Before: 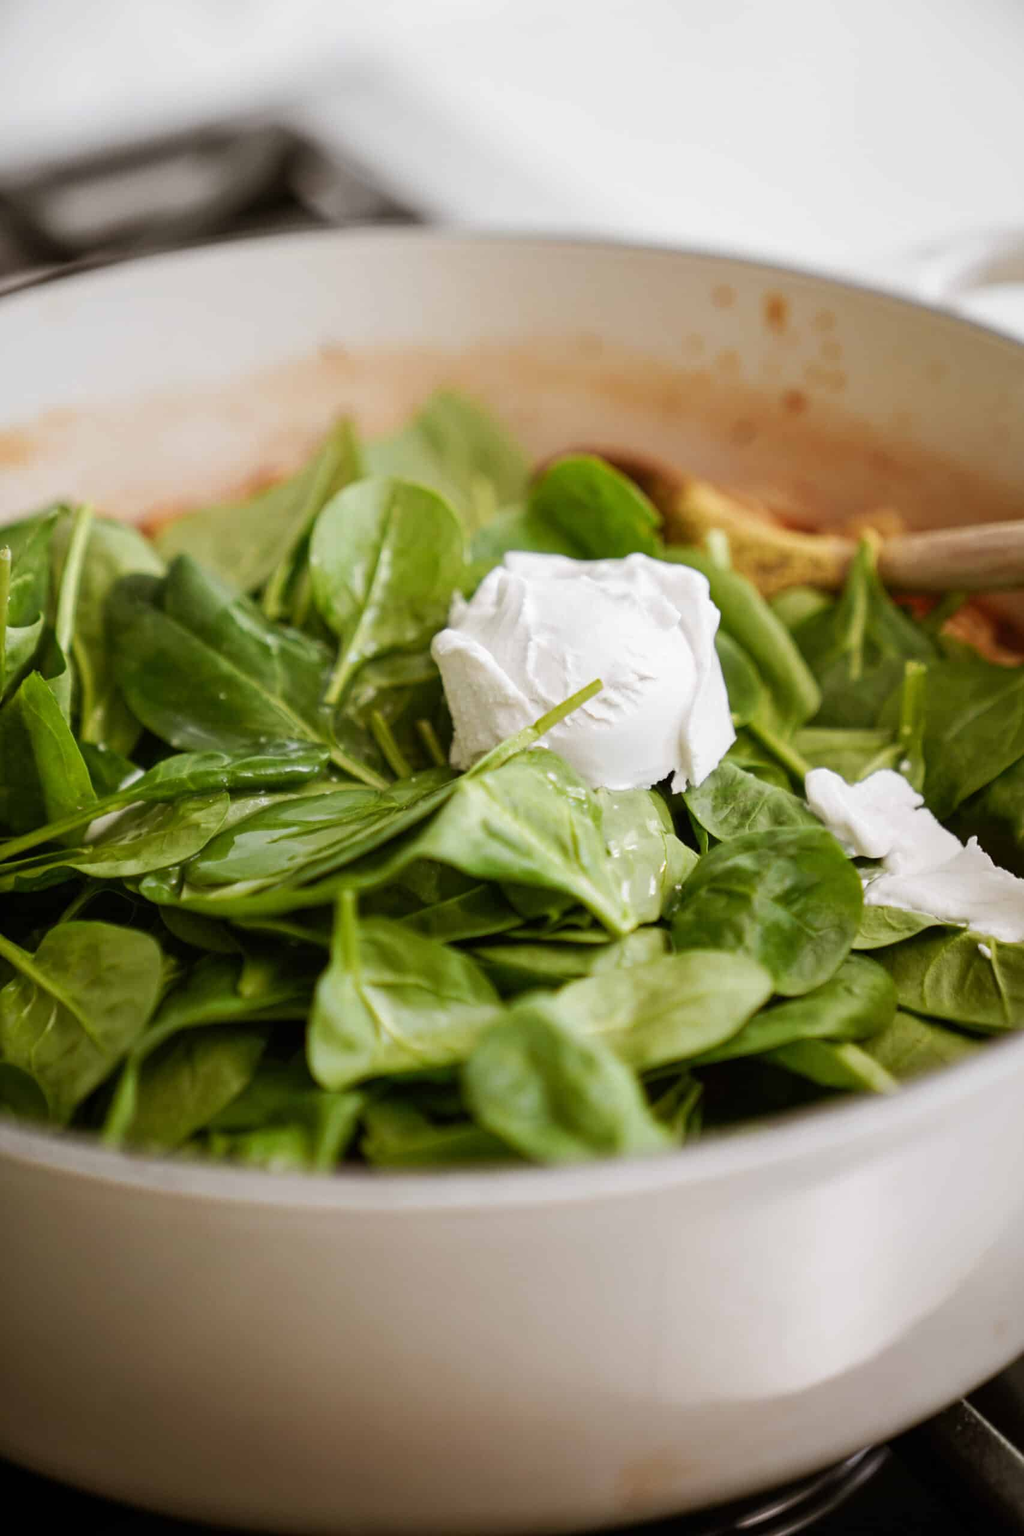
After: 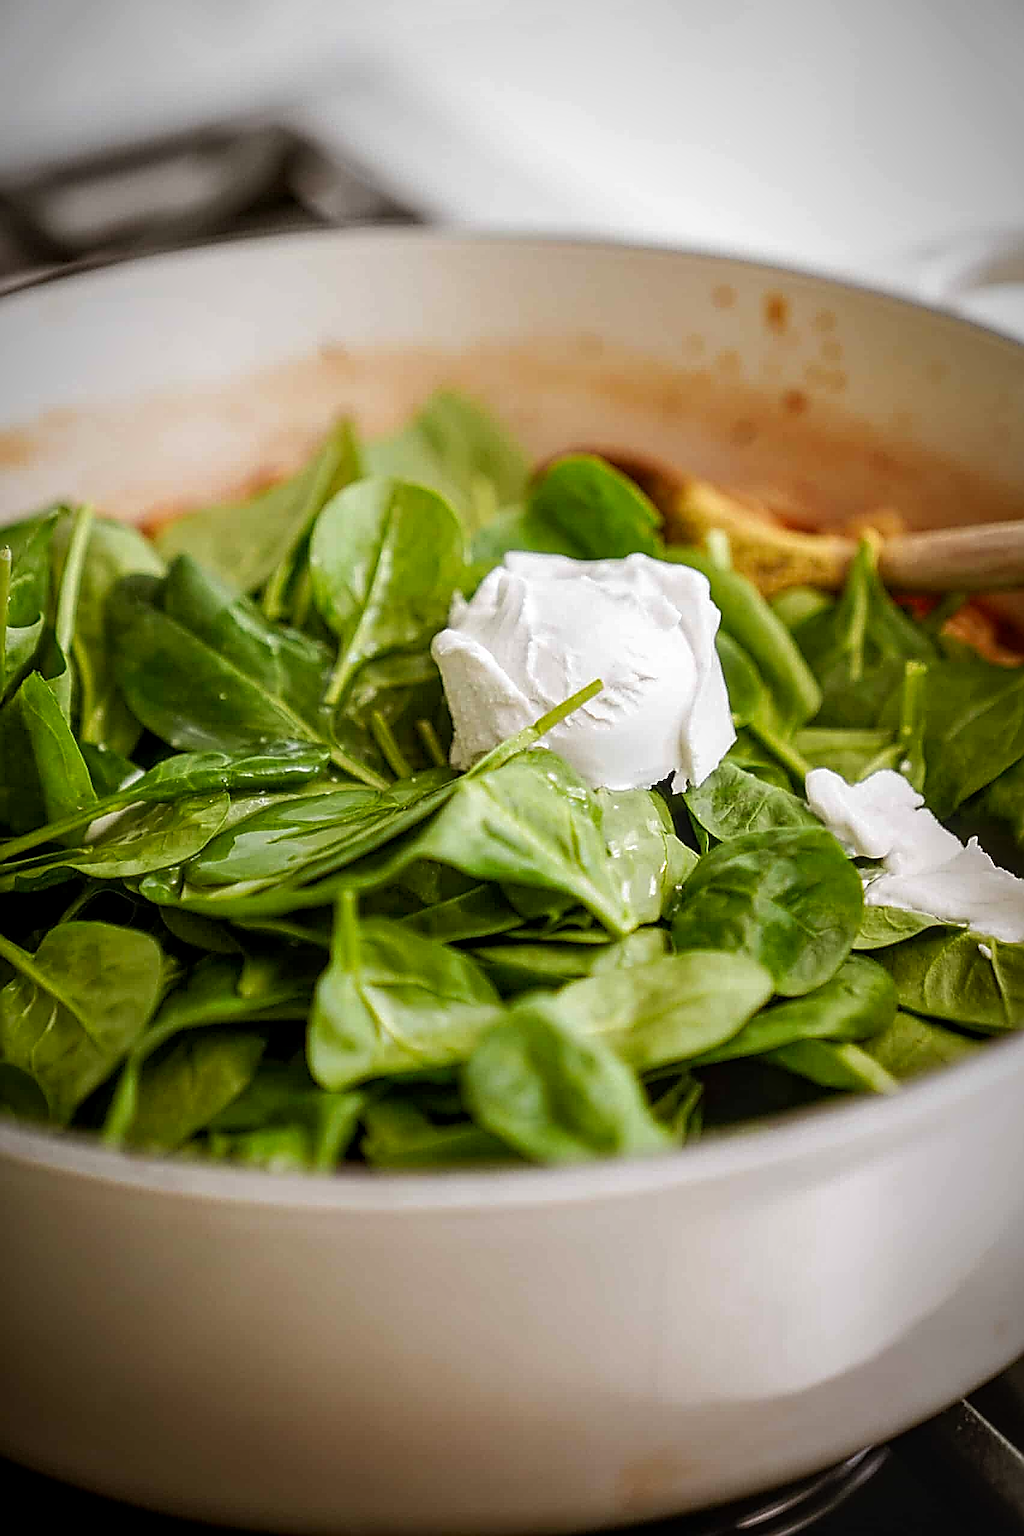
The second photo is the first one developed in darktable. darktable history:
local contrast: on, module defaults
sharpen: amount 1.998
contrast brightness saturation: saturation 0.177
vignetting: saturation -0.003, automatic ratio true
